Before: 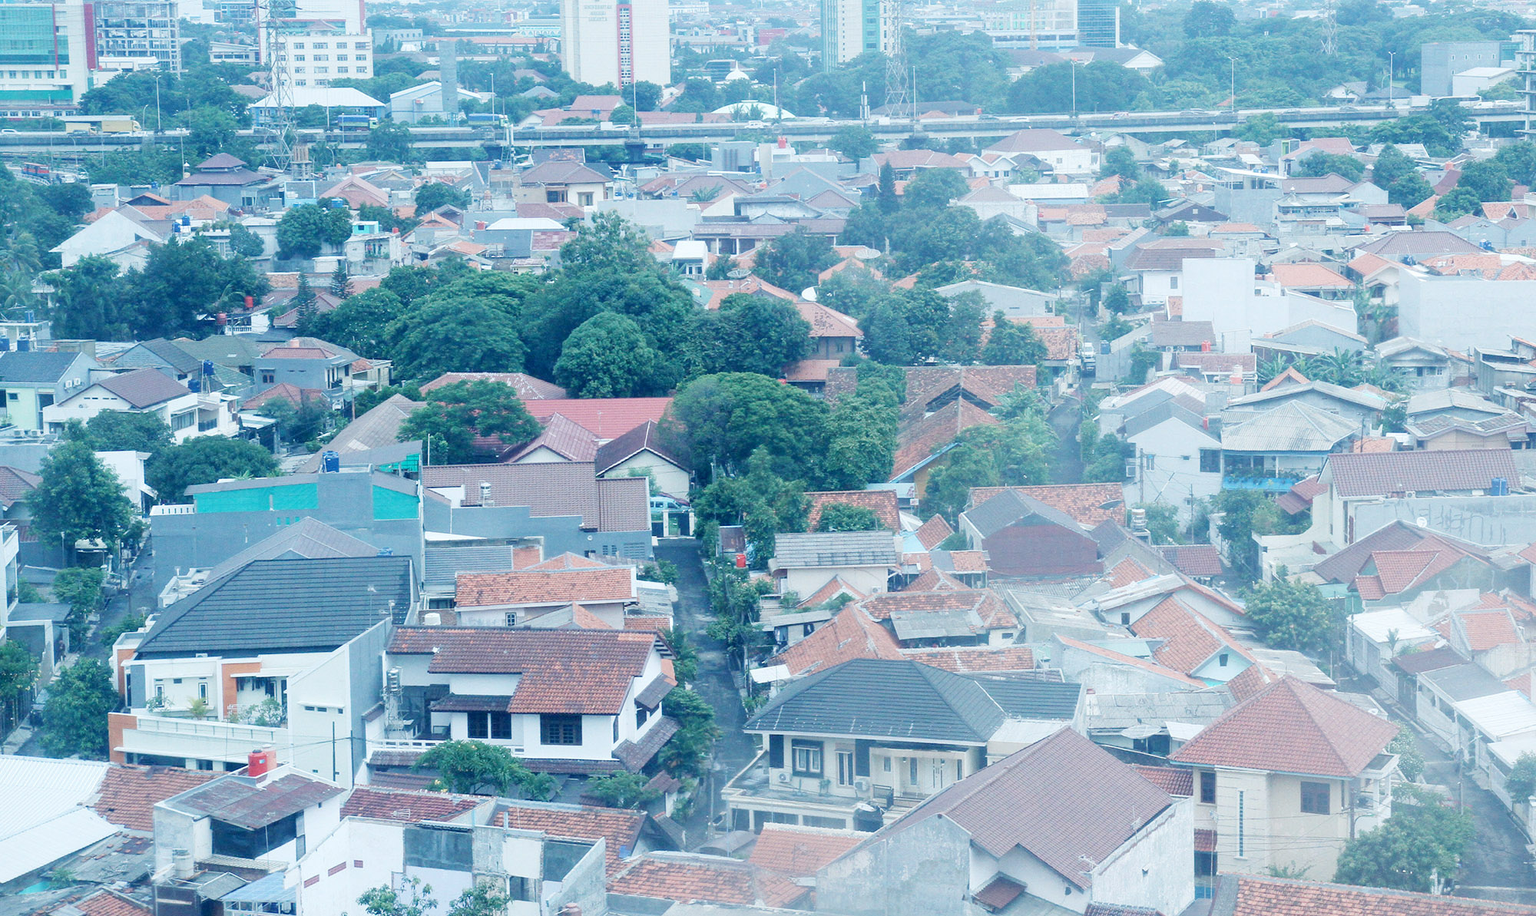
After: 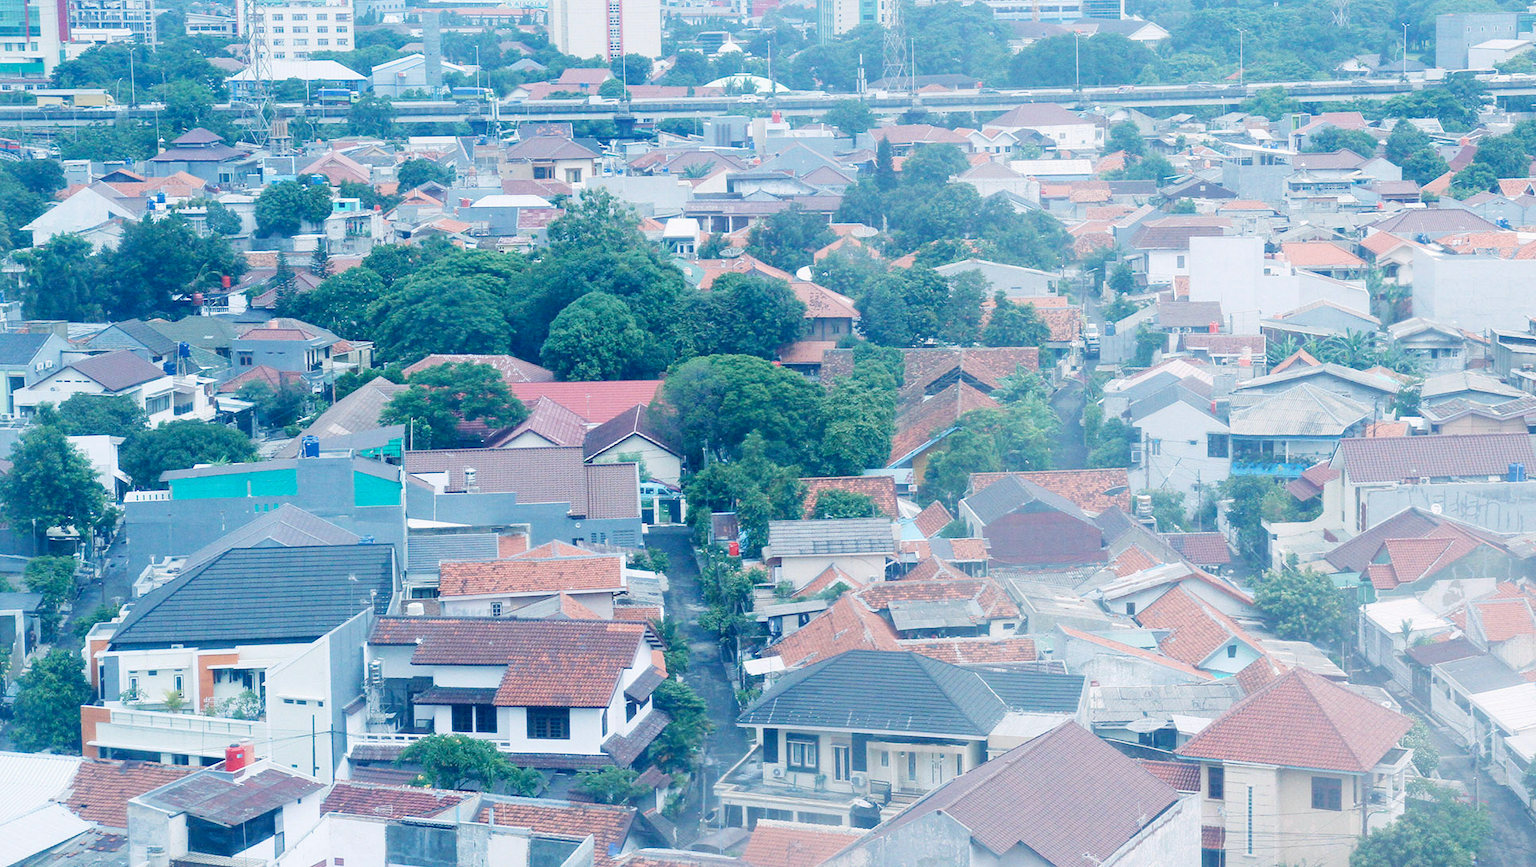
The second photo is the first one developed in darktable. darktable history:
color correction: highlights a* 3.22, highlights b* 1.93, saturation 1.19
crop: left 1.964%, top 3.251%, right 1.122%, bottom 4.933%
